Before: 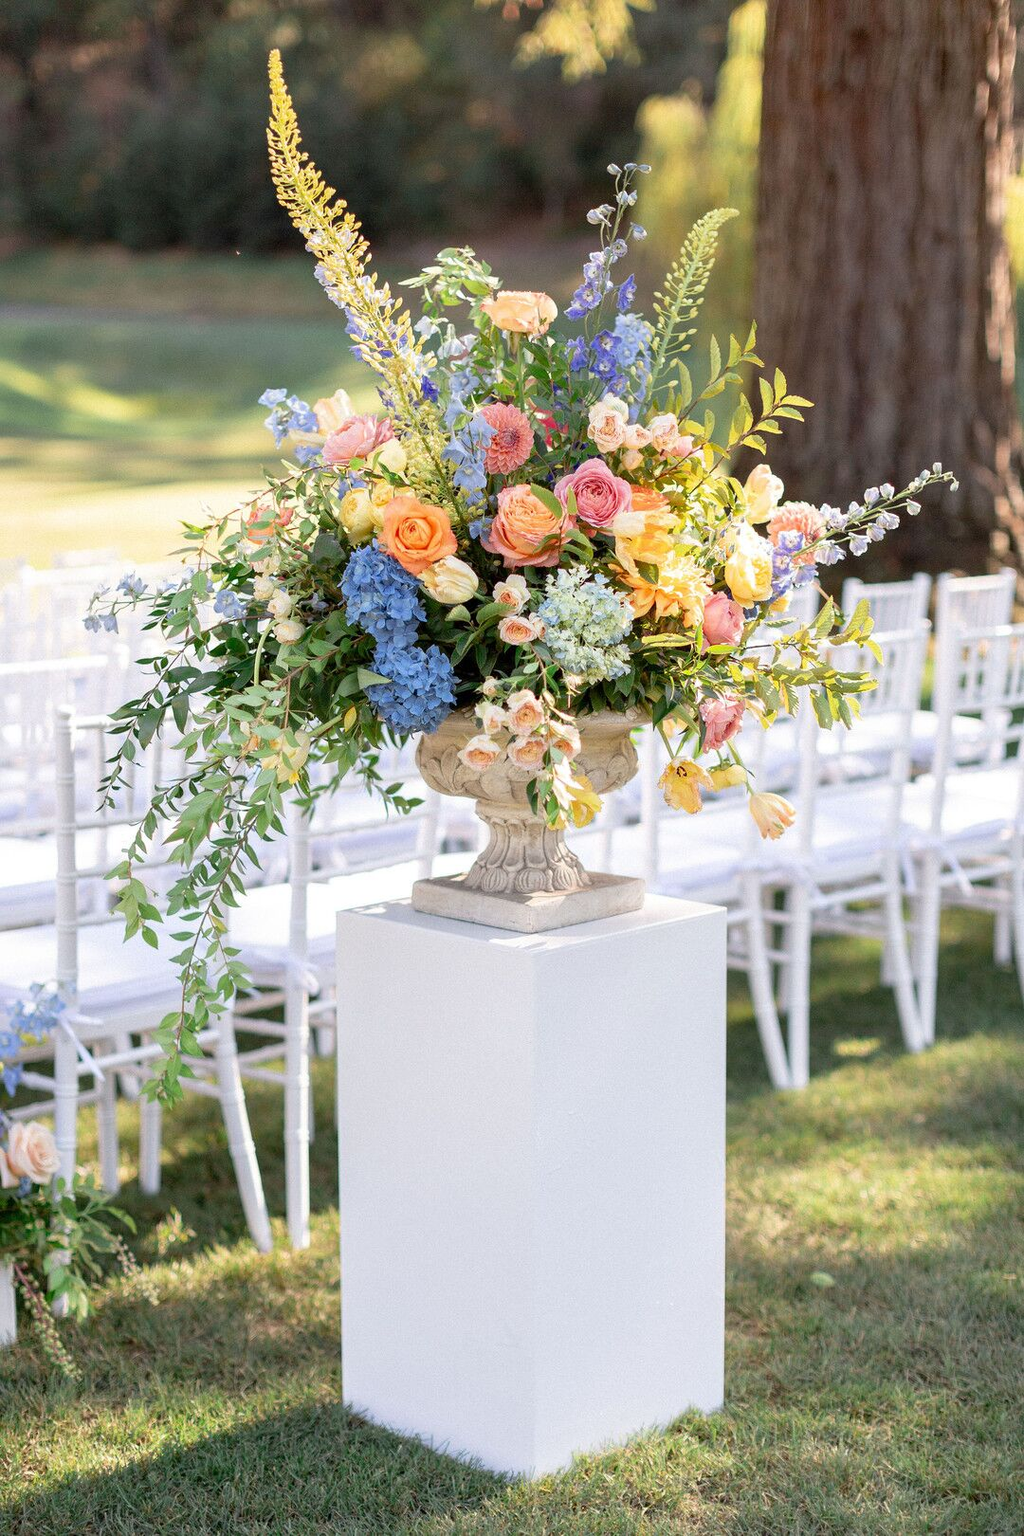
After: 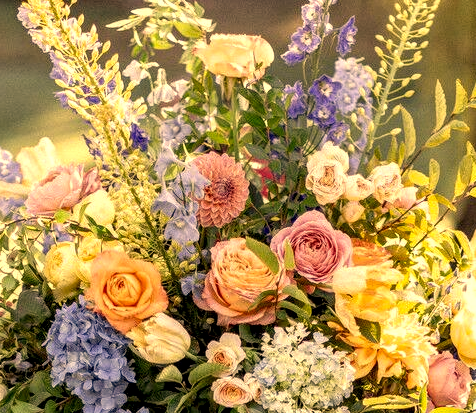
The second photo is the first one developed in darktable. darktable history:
local contrast: detail 160%
color correction: highlights a* 14.77, highlights b* 31.96
crop: left 29.095%, top 16.876%, right 26.819%, bottom 57.597%
contrast brightness saturation: saturation -0.172
